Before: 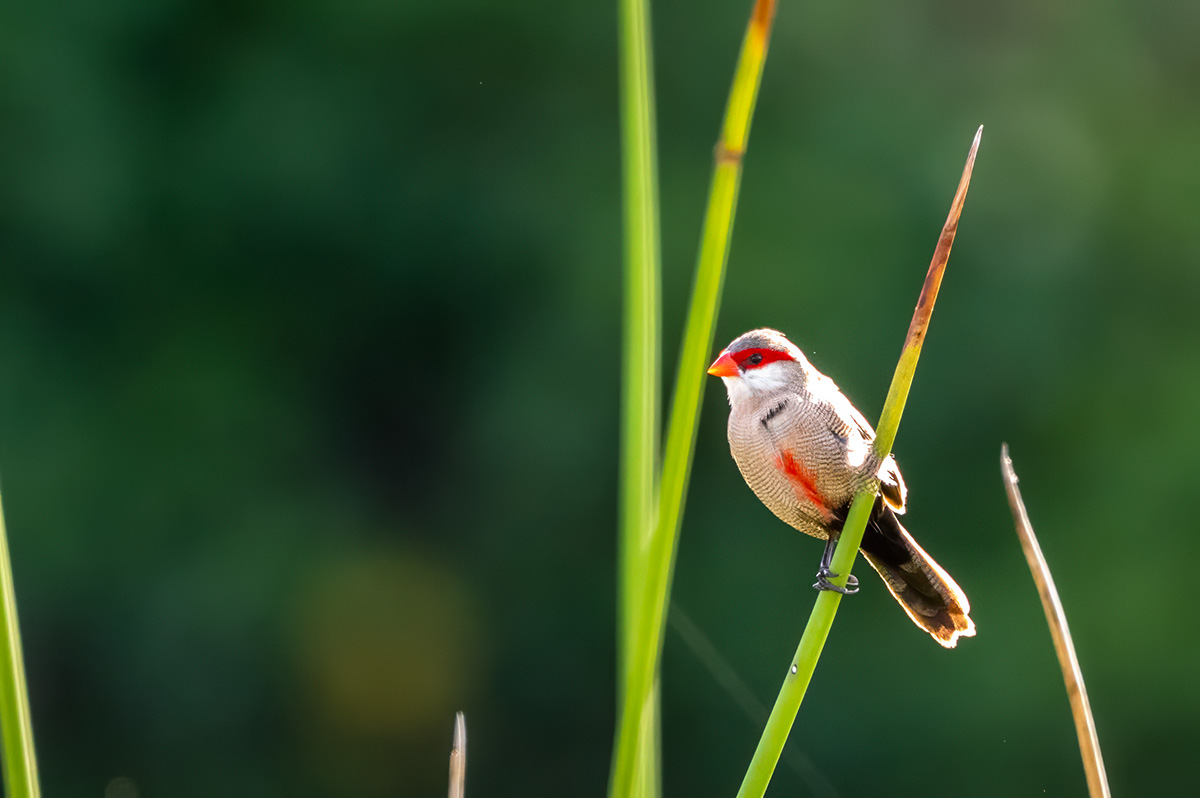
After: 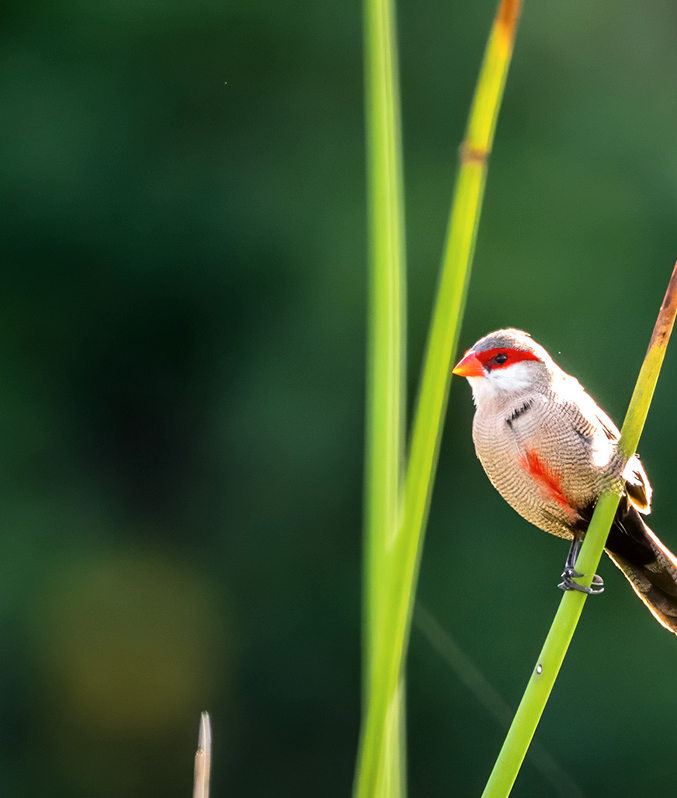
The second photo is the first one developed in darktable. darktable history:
crop: left 21.274%, right 22.269%
tone curve: curves: ch0 [(0, 0) (0.004, 0.002) (0.02, 0.013) (0.218, 0.218) (0.664, 0.718) (0.832, 0.873) (1, 1)], color space Lab, independent channels, preserve colors none
